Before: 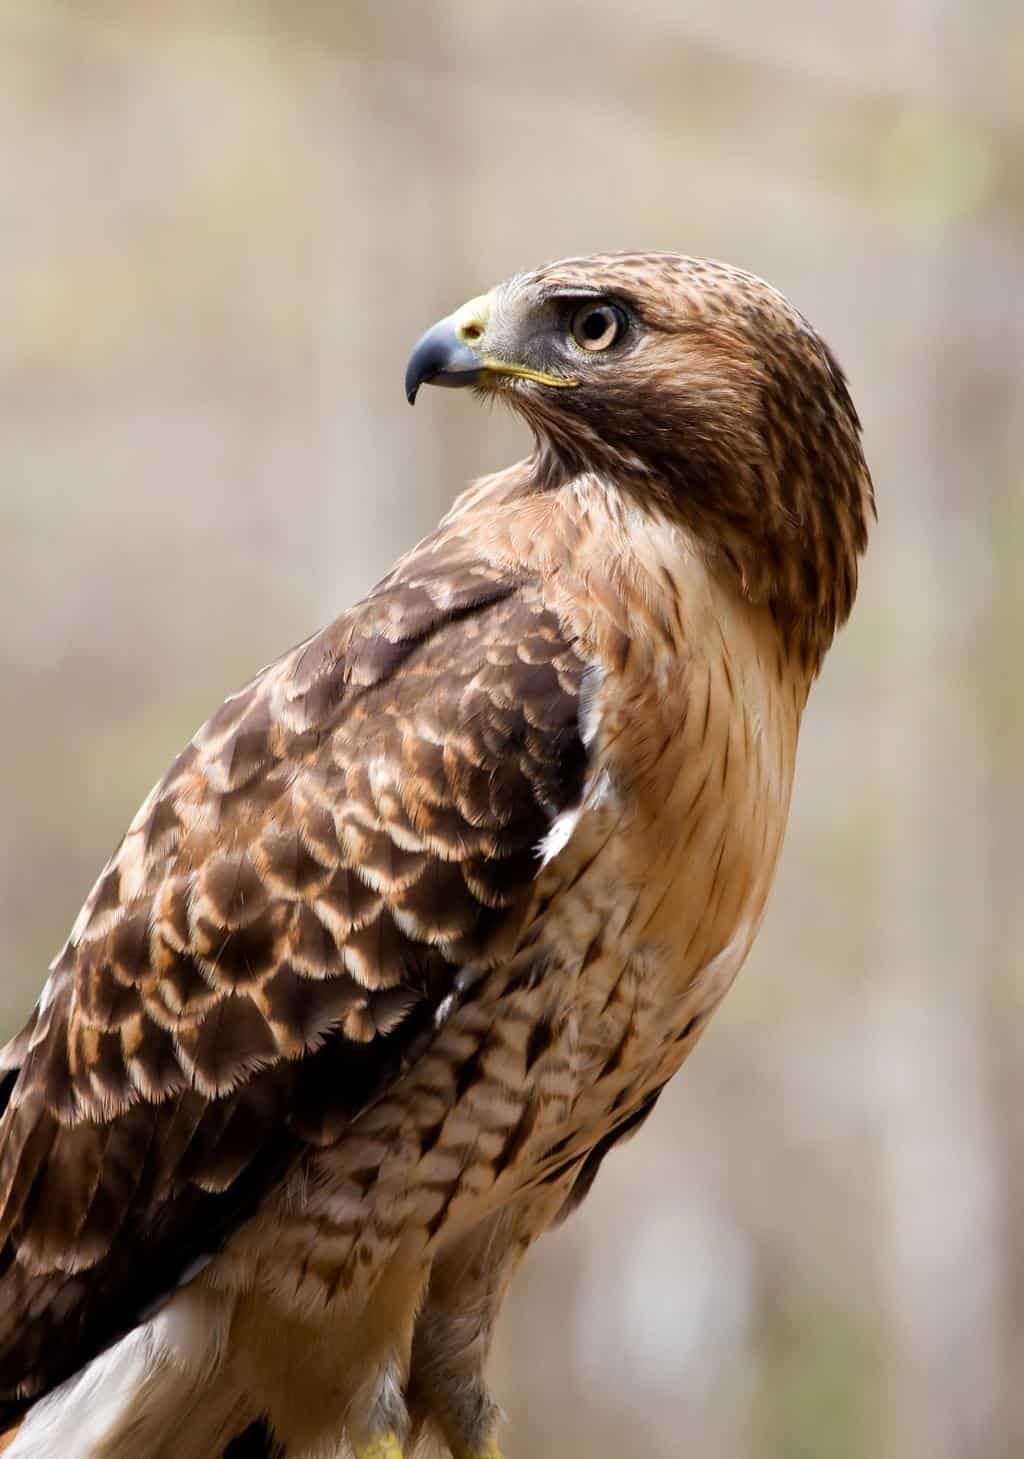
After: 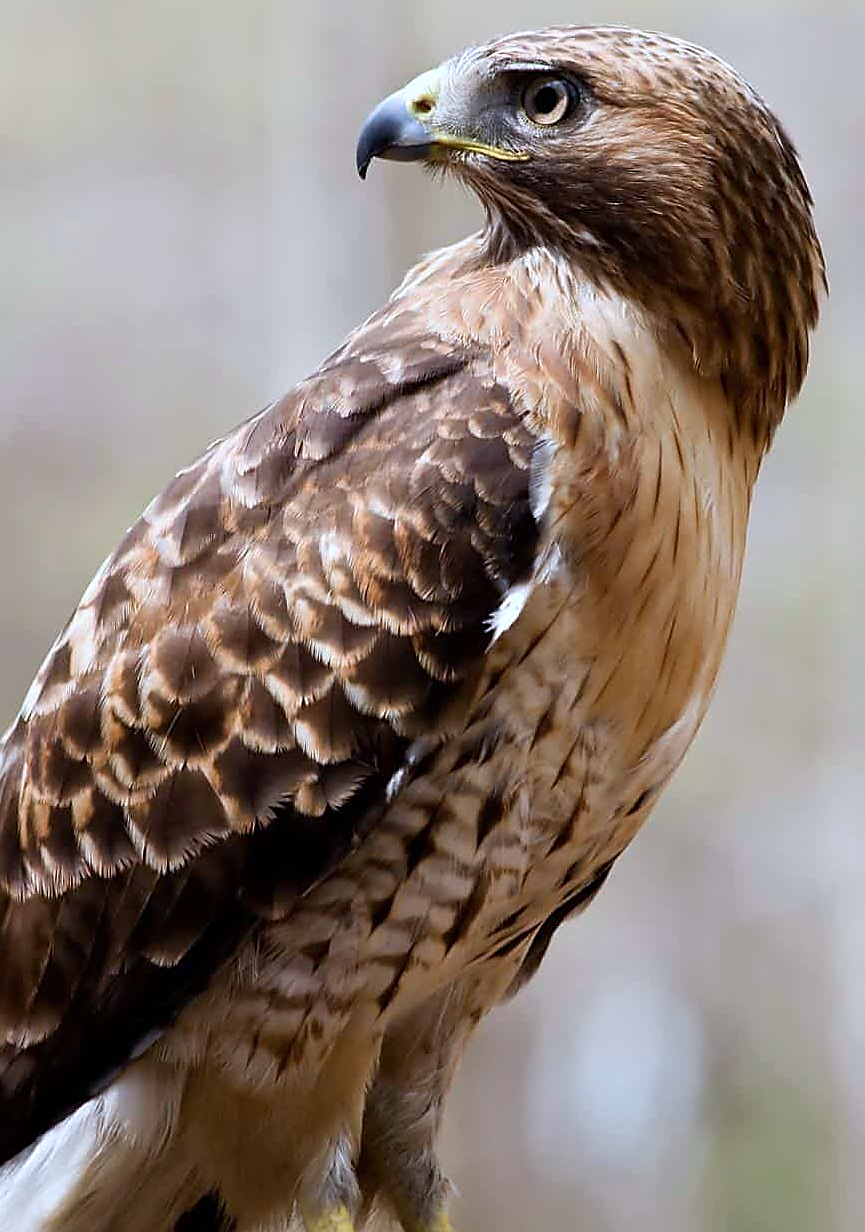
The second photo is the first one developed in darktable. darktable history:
sharpen: radius 1.4, amount 1.25, threshold 0.7
color calibration: x 0.37, y 0.377, temperature 4289.93 K
crop and rotate: left 4.842%, top 15.51%, right 10.668%
